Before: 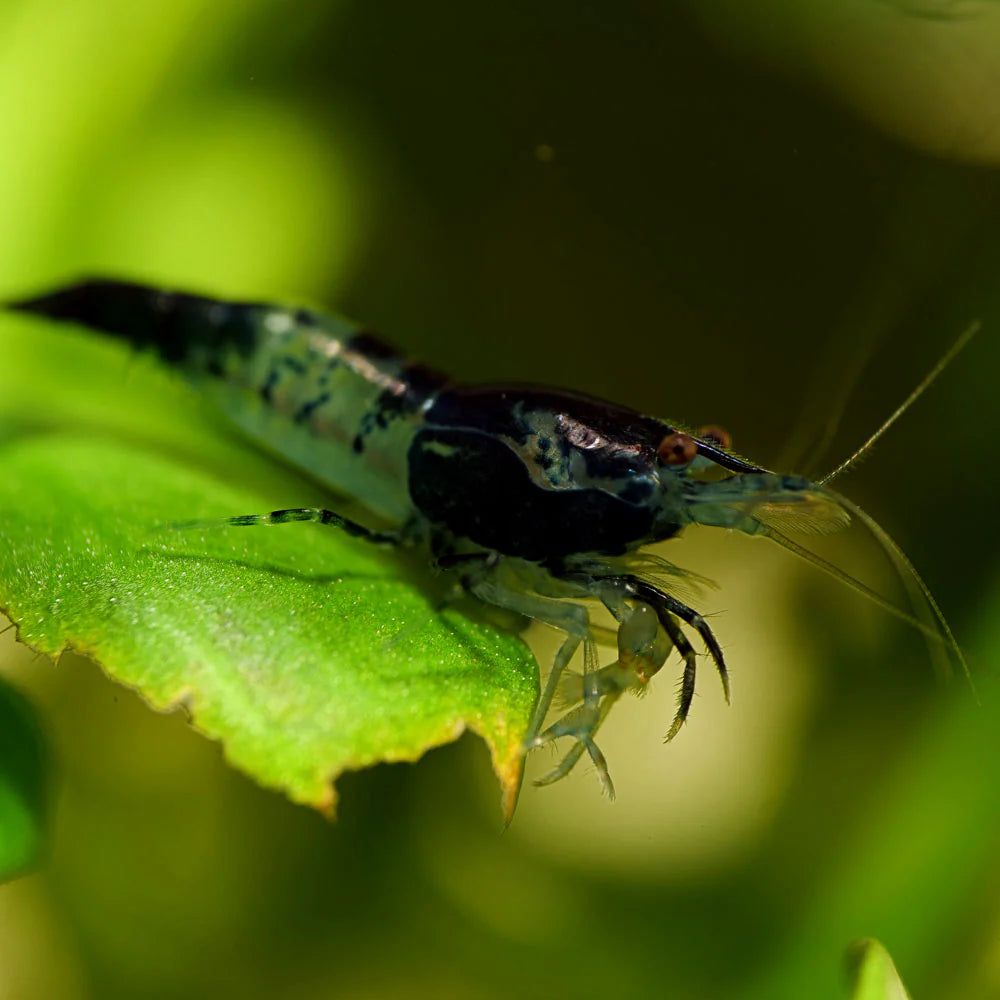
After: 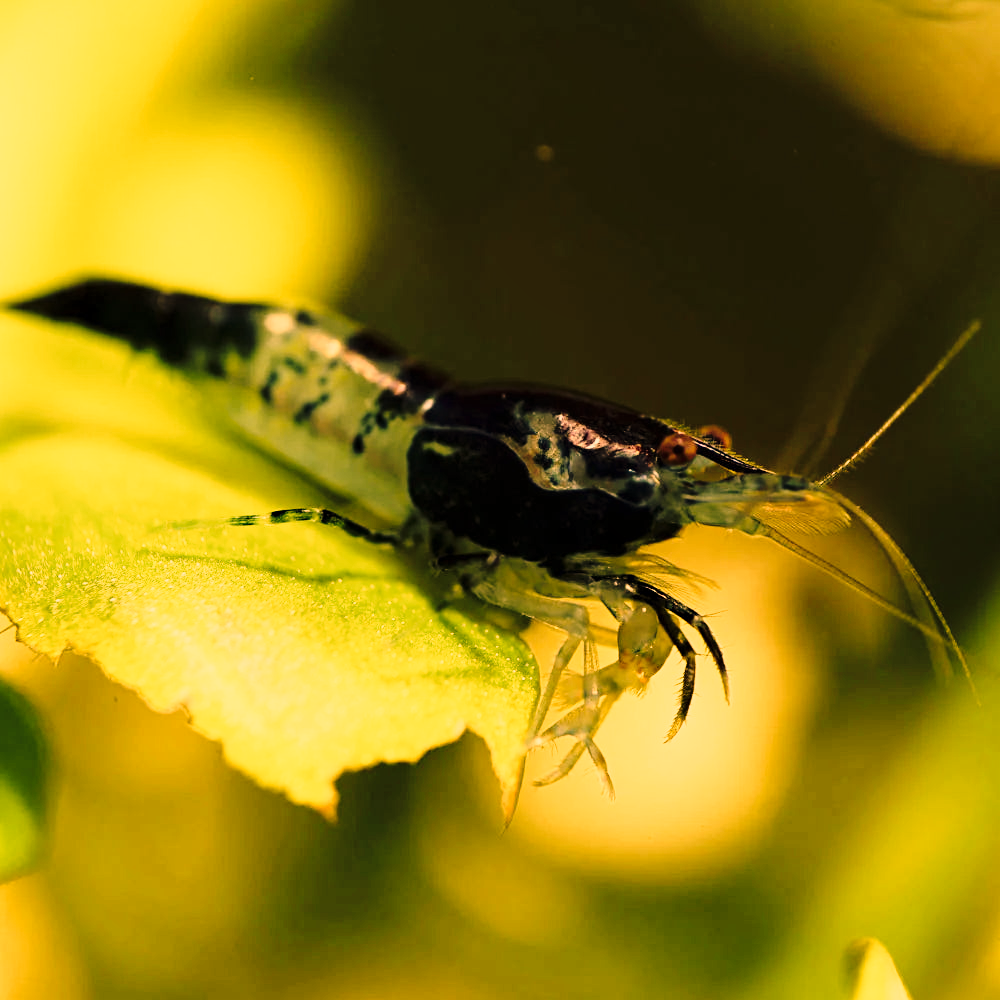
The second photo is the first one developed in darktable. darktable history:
white balance: red 1.08, blue 0.791
color correction: highlights a* 40, highlights b* 40, saturation 0.69
base curve: curves: ch0 [(0, 0) (0.028, 0.03) (0.105, 0.232) (0.387, 0.748) (0.754, 0.968) (1, 1)], fusion 1, exposure shift 0.576, preserve colors none
